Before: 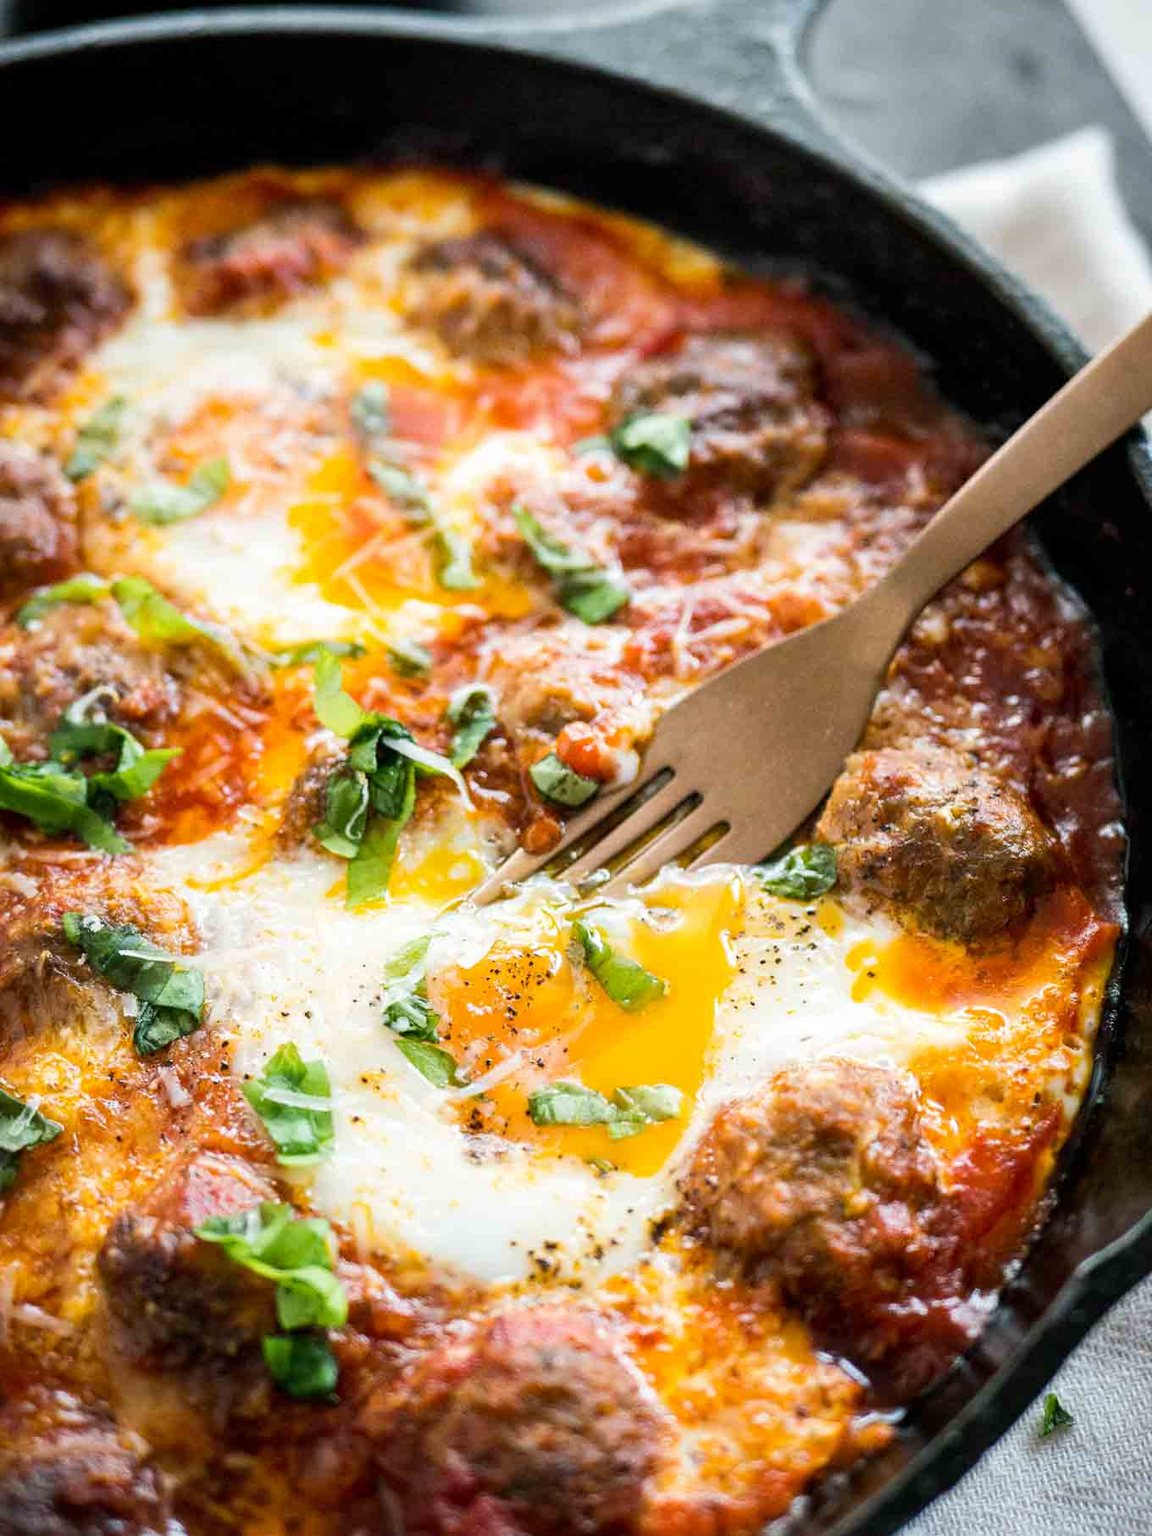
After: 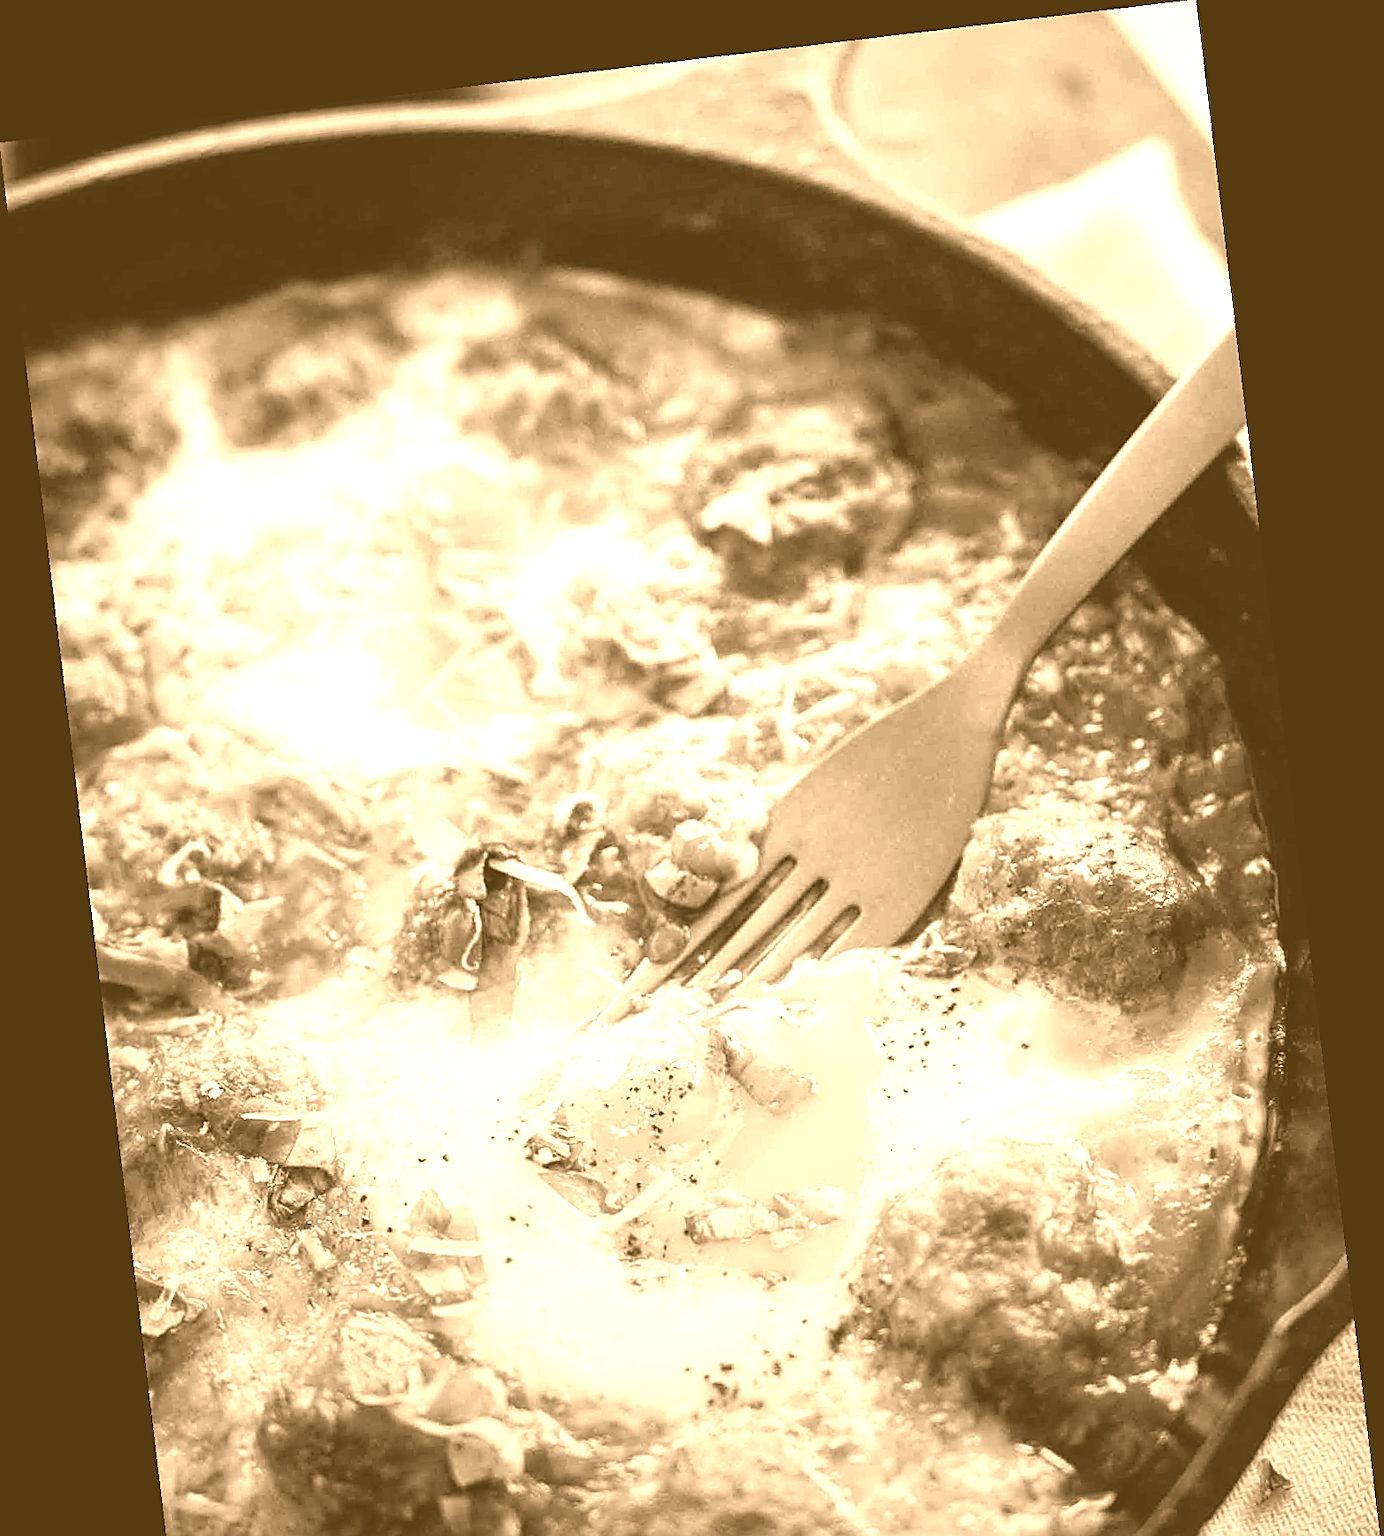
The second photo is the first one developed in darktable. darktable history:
crop and rotate: top 0%, bottom 11.49%
graduated density: rotation -180°, offset 27.42
colorize: hue 28.8°, source mix 100%
rotate and perspective: rotation -6.83°, automatic cropping off
sharpen: on, module defaults
